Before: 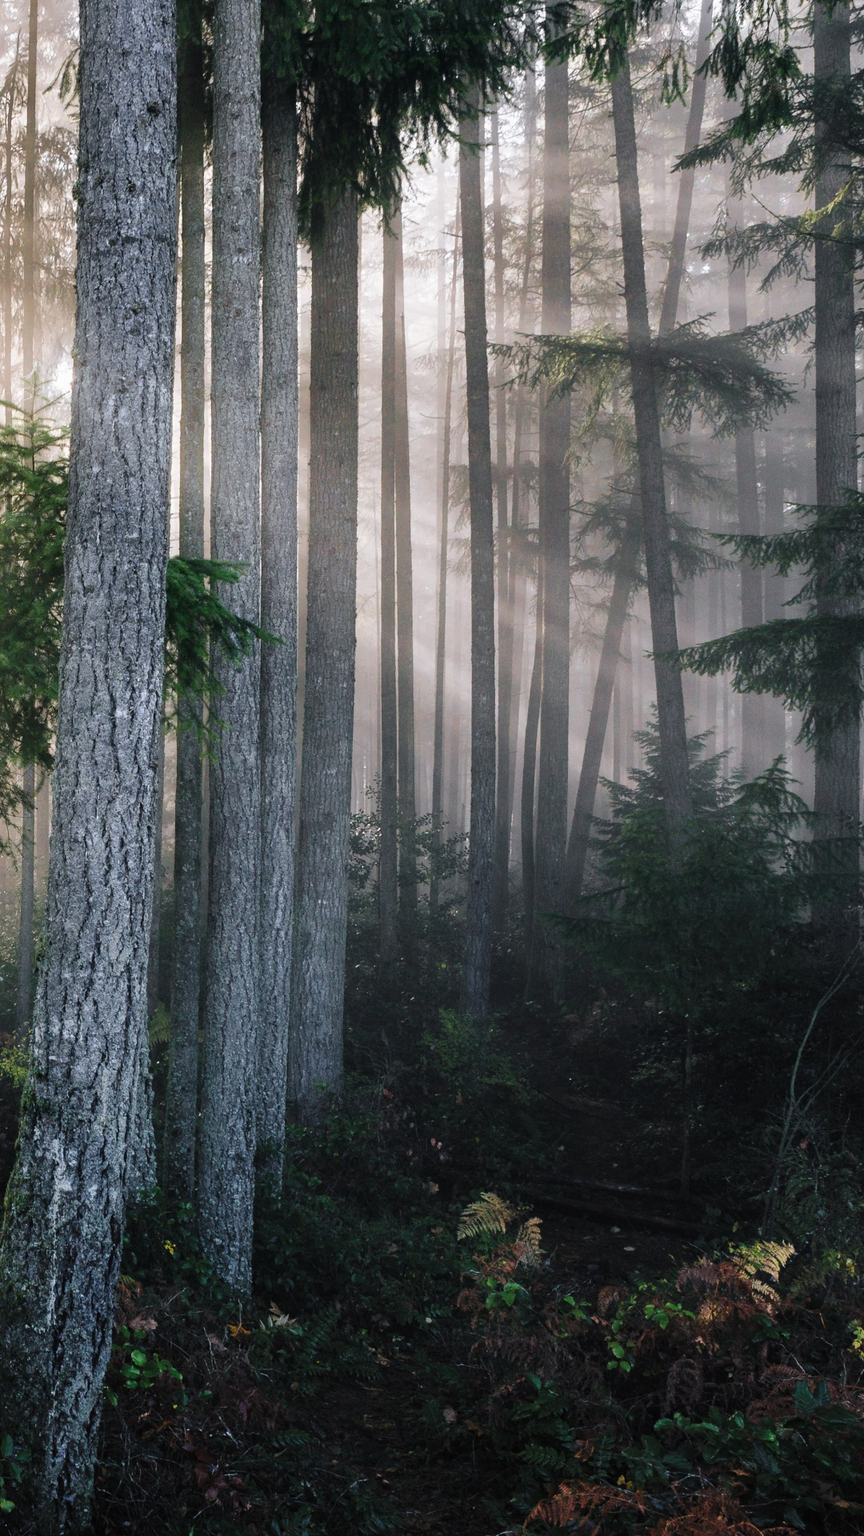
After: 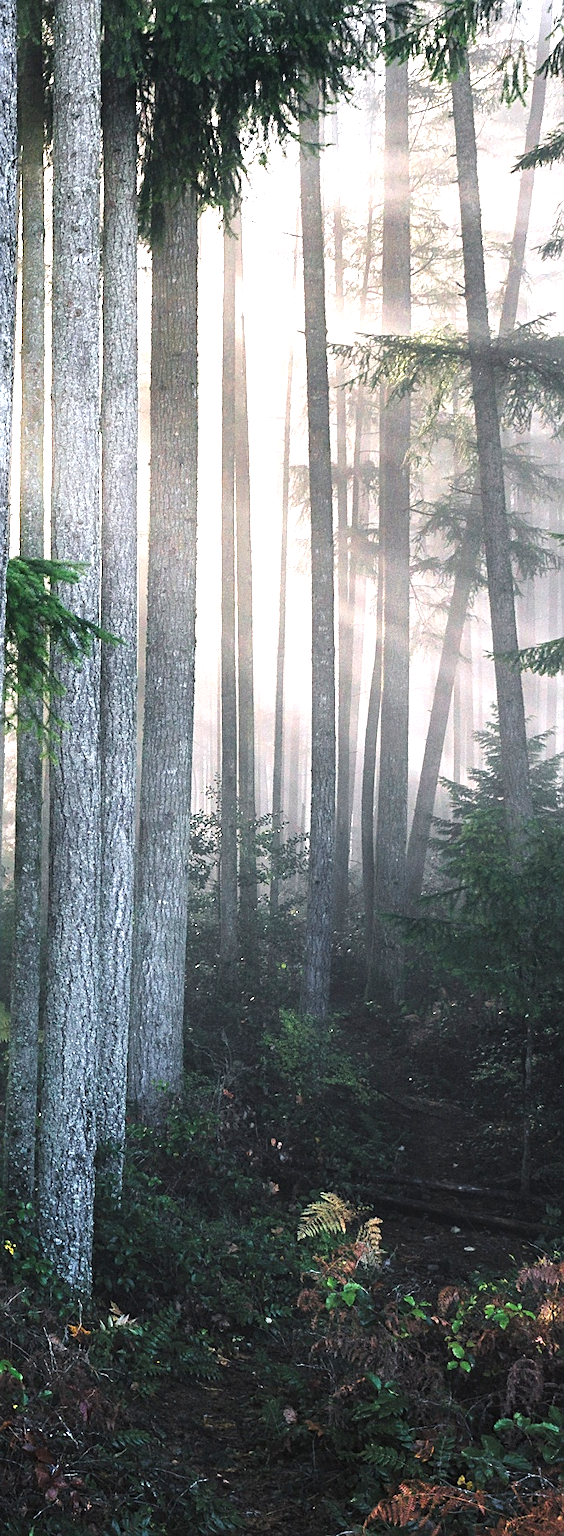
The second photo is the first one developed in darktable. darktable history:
crop and rotate: left 18.53%, right 16.165%
contrast brightness saturation: saturation -0.047
sharpen: on, module defaults
exposure: black level correction 0, exposure 1.406 EV, compensate exposure bias true, compensate highlight preservation false
